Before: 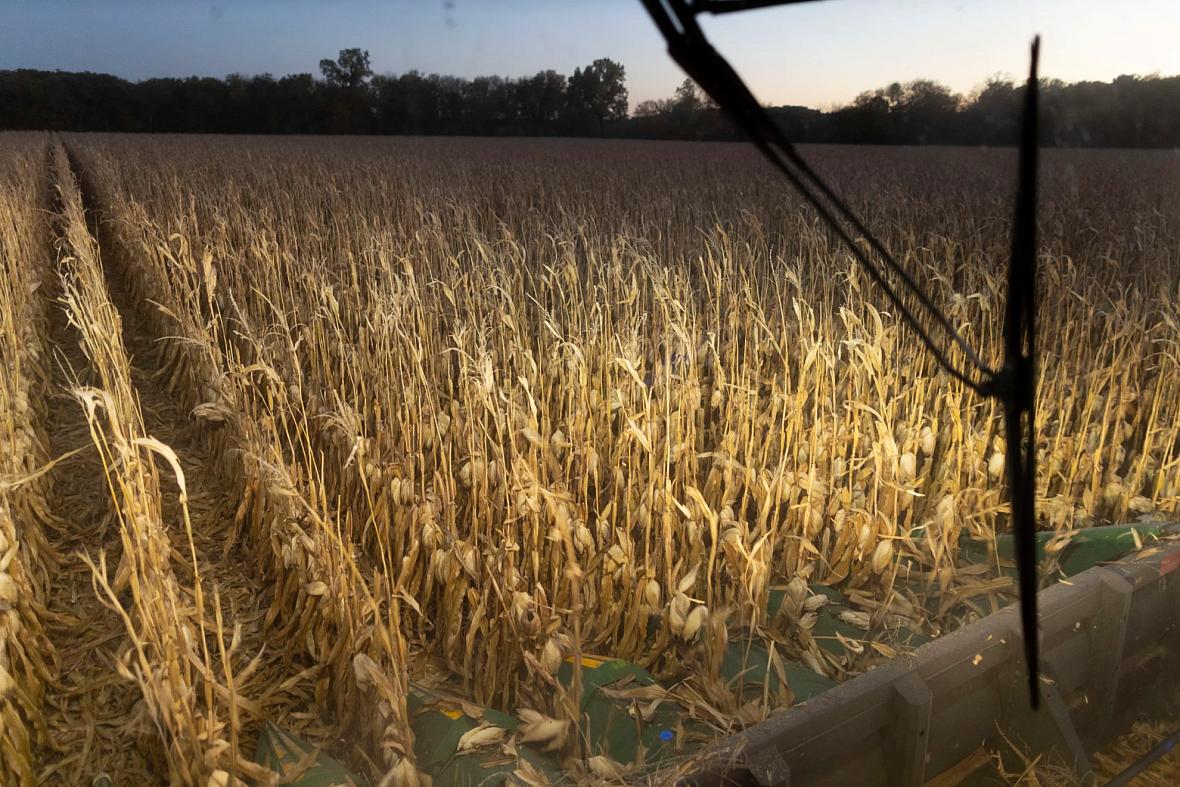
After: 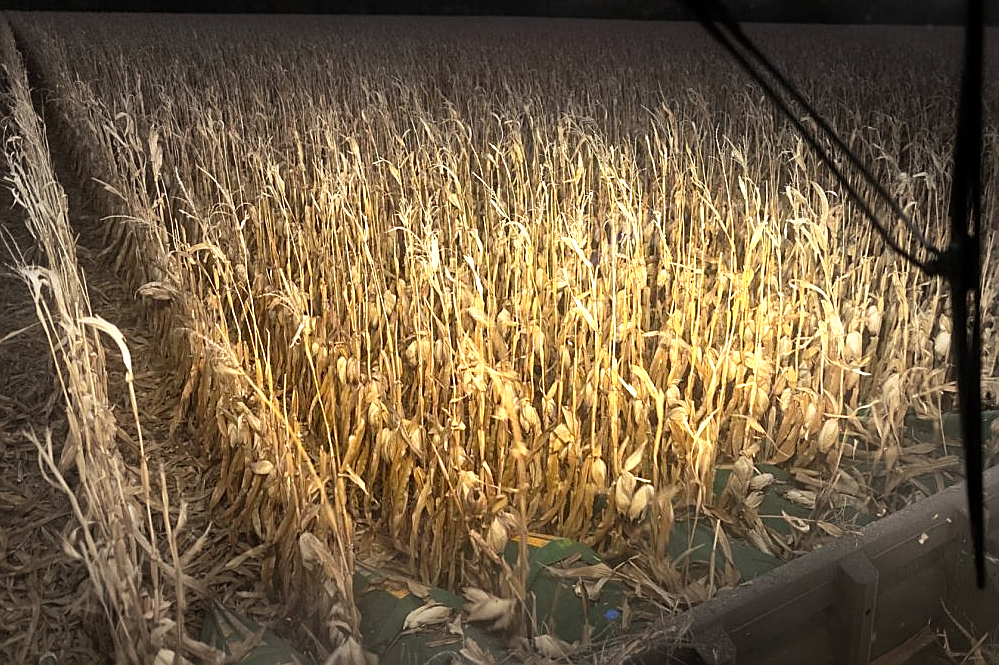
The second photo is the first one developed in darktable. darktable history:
exposure: exposure 0.82 EV, compensate exposure bias true, compensate highlight preservation false
sharpen: on, module defaults
crop and rotate: left 4.624%, top 15.46%, right 10.682%
vignetting: fall-off start 49.19%, automatic ratio true, width/height ratio 1.291, unbound false
shadows and highlights: shadows -38.55, highlights 63.33, soften with gaussian
